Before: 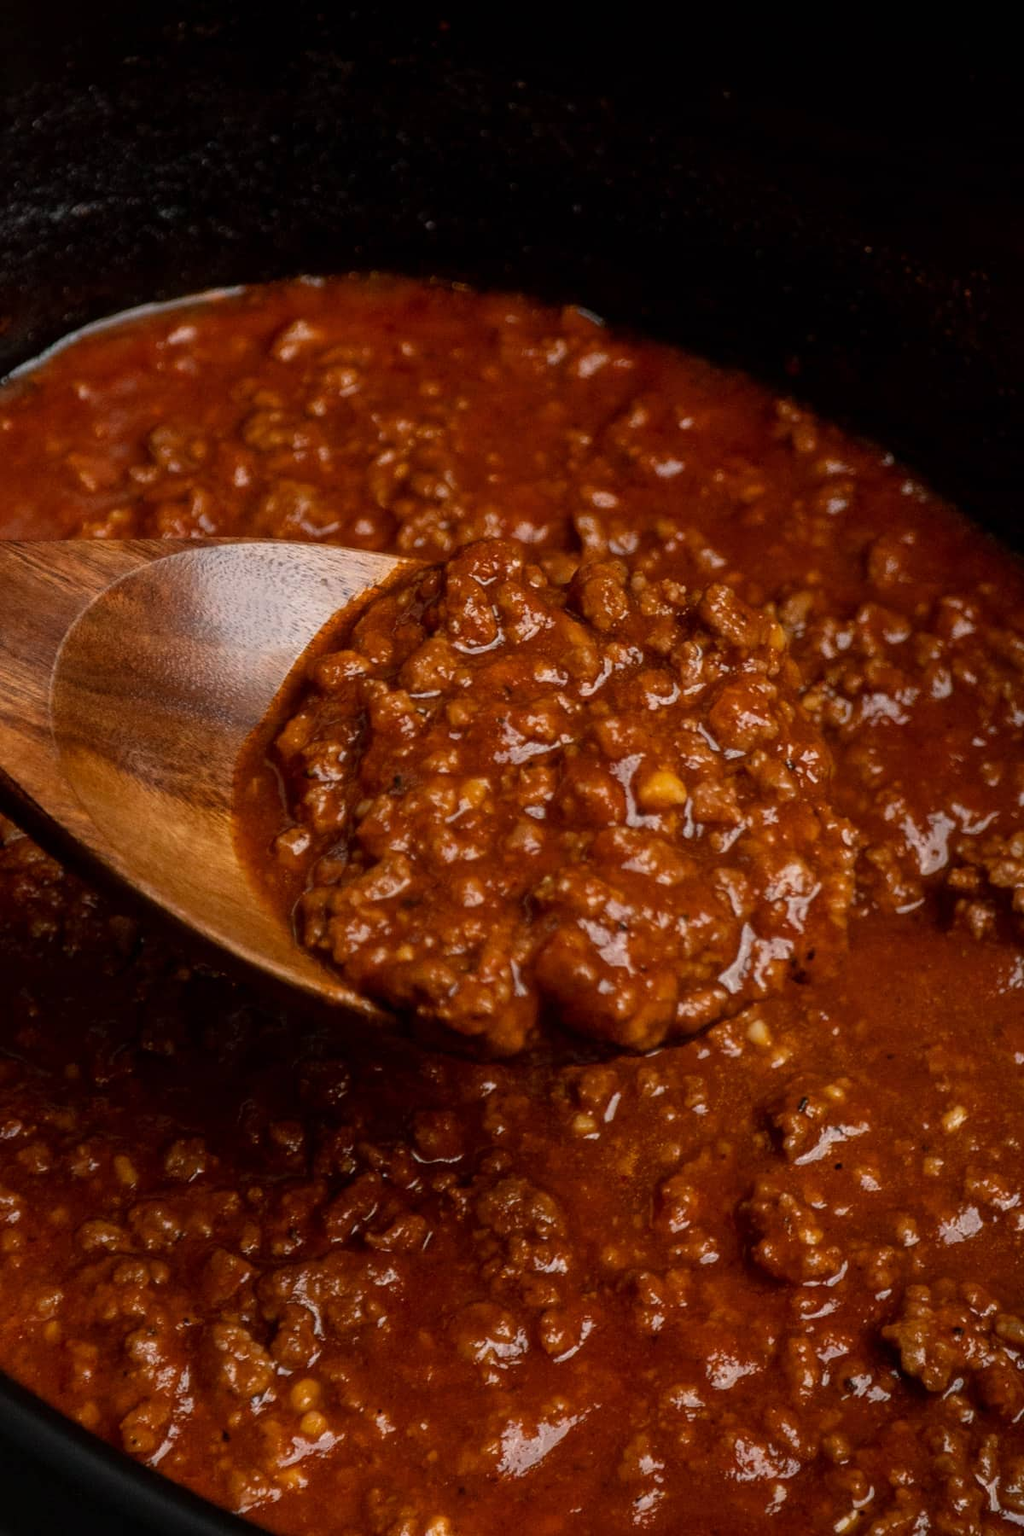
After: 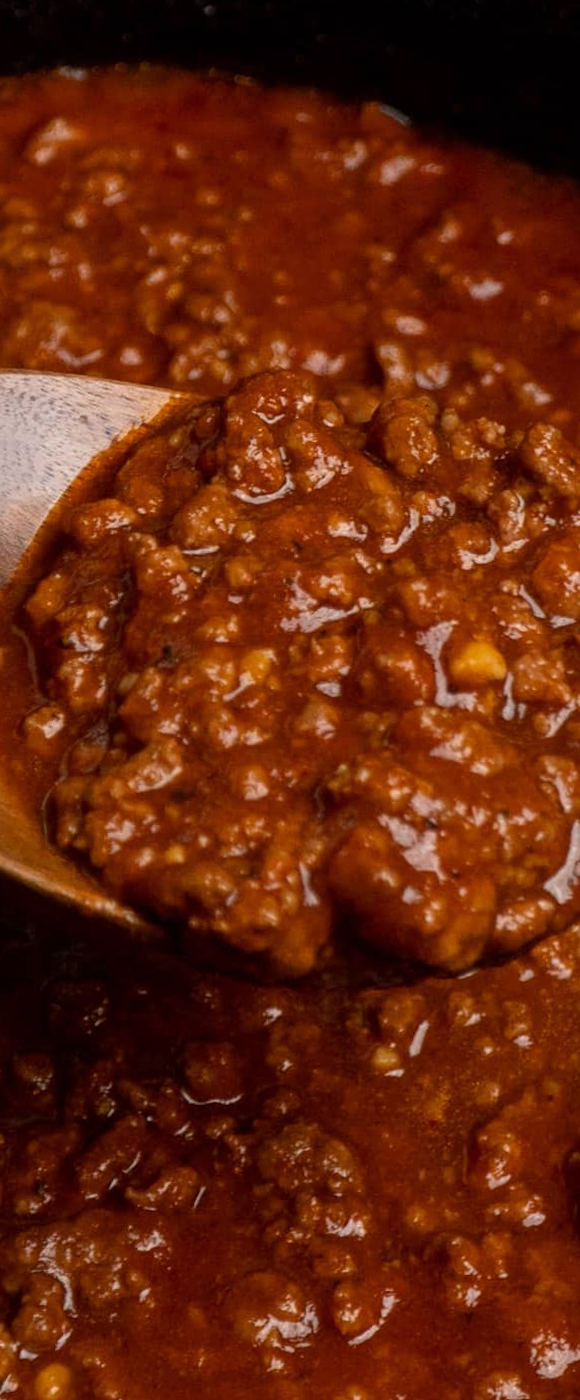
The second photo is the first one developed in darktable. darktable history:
rotate and perspective: rotation 0.226°, lens shift (vertical) -0.042, crop left 0.023, crop right 0.982, crop top 0.006, crop bottom 0.994
crop and rotate: angle 0.02°, left 24.353%, top 13.219%, right 26.156%, bottom 8.224%
